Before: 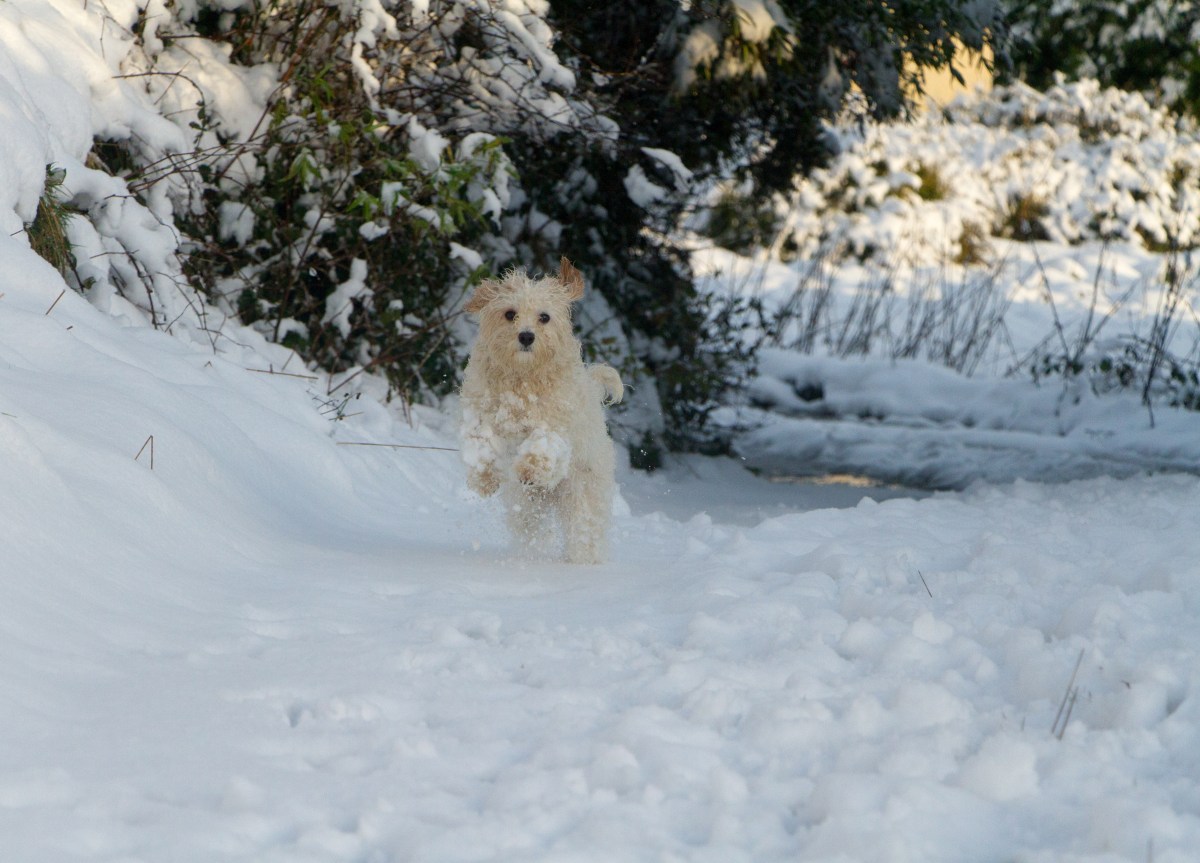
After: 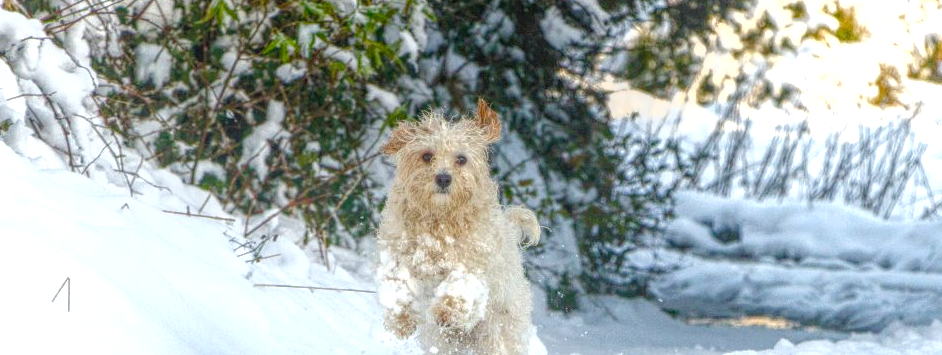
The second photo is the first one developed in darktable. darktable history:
color balance rgb: perceptual saturation grading › global saturation 20%, perceptual saturation grading › highlights -25.295%, perceptual saturation grading › shadows 49.682%
crop: left 6.987%, top 18.386%, right 14.463%, bottom 40.39%
exposure: exposure 1.141 EV, compensate highlight preservation false
local contrast: highlights 20%, shadows 26%, detail 200%, midtone range 0.2
